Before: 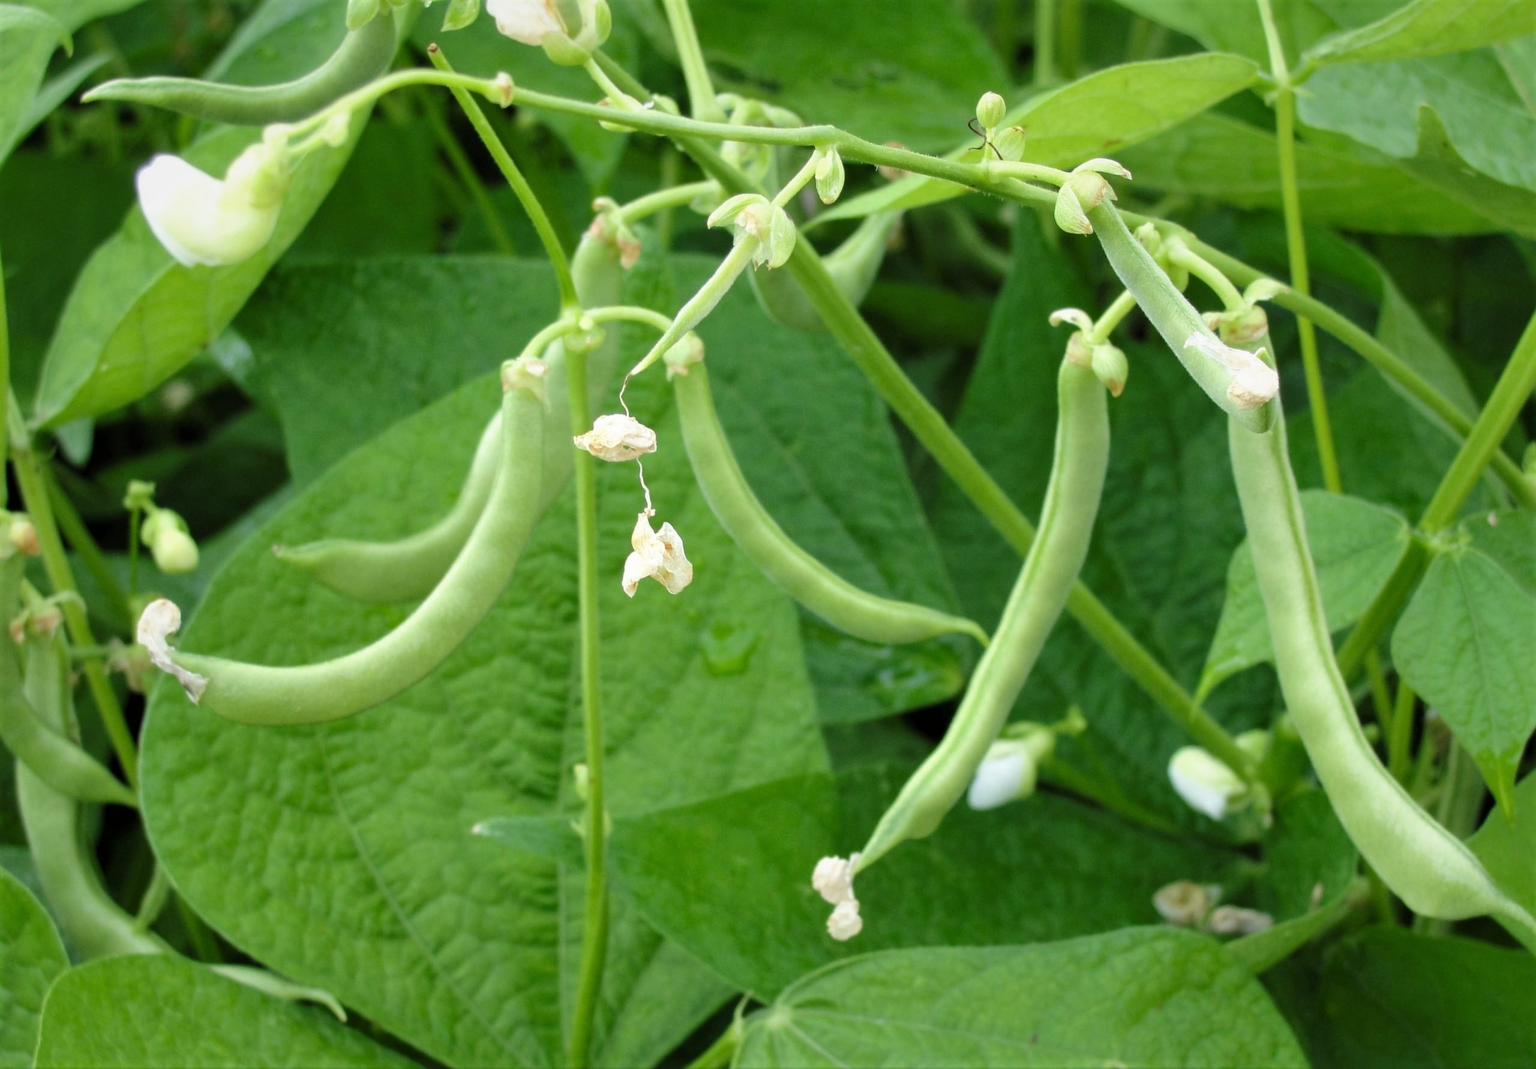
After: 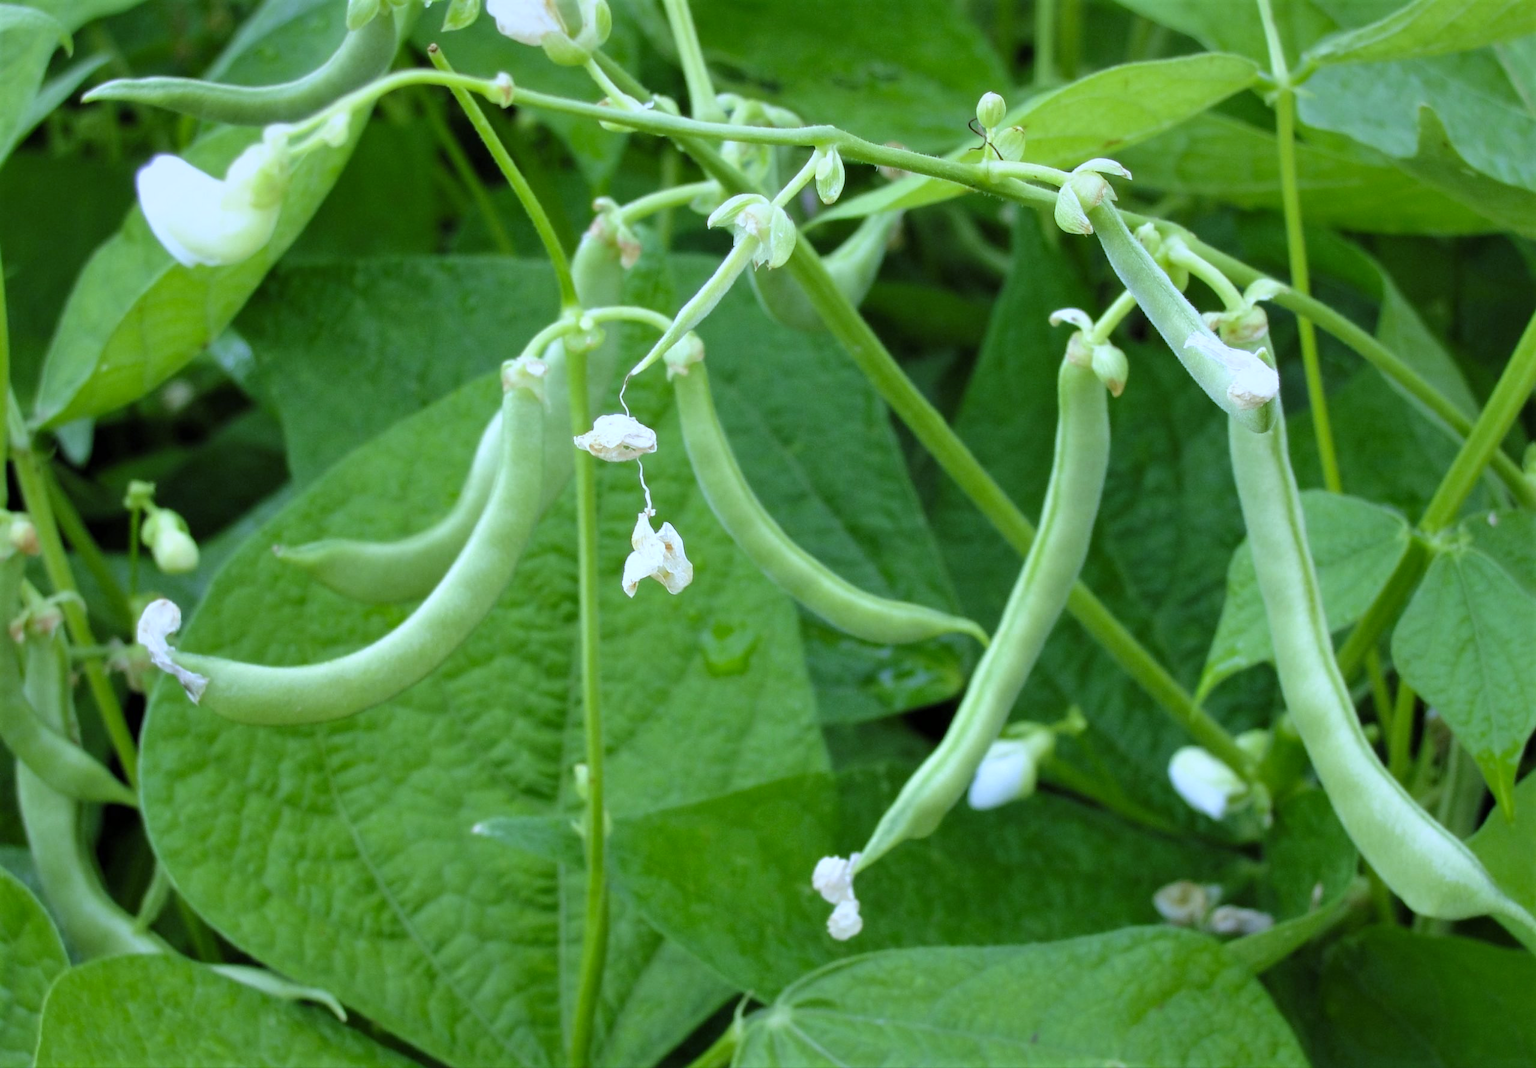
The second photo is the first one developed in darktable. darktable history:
white balance: red 0.871, blue 1.249
color correction: highlights b* 3
